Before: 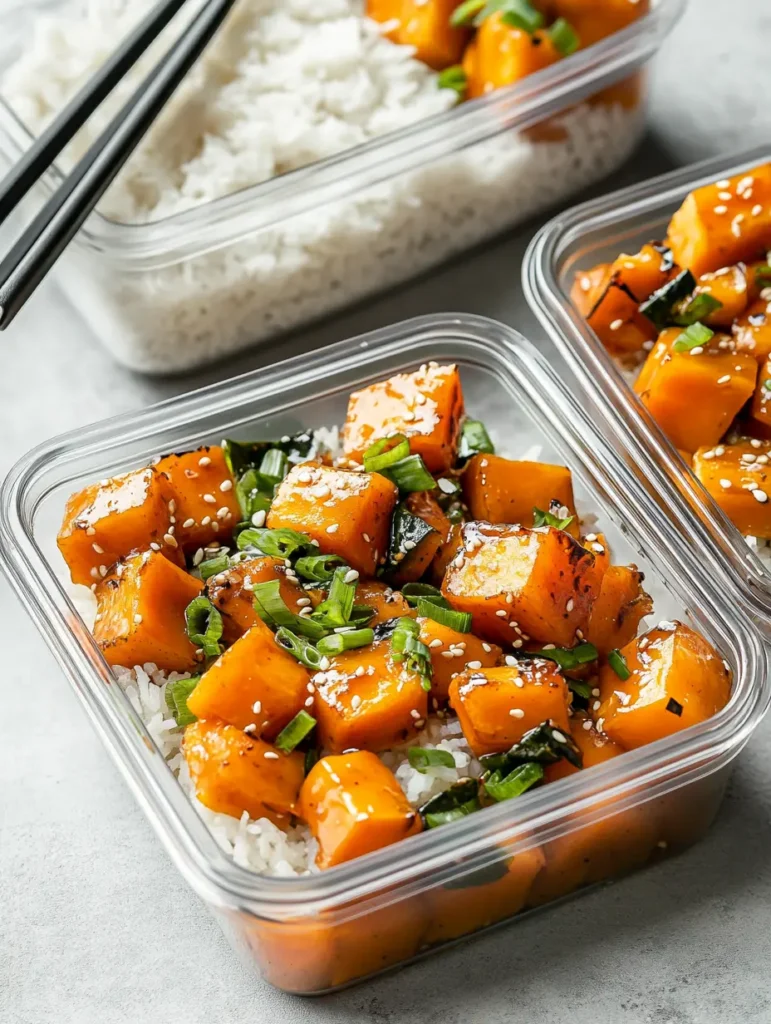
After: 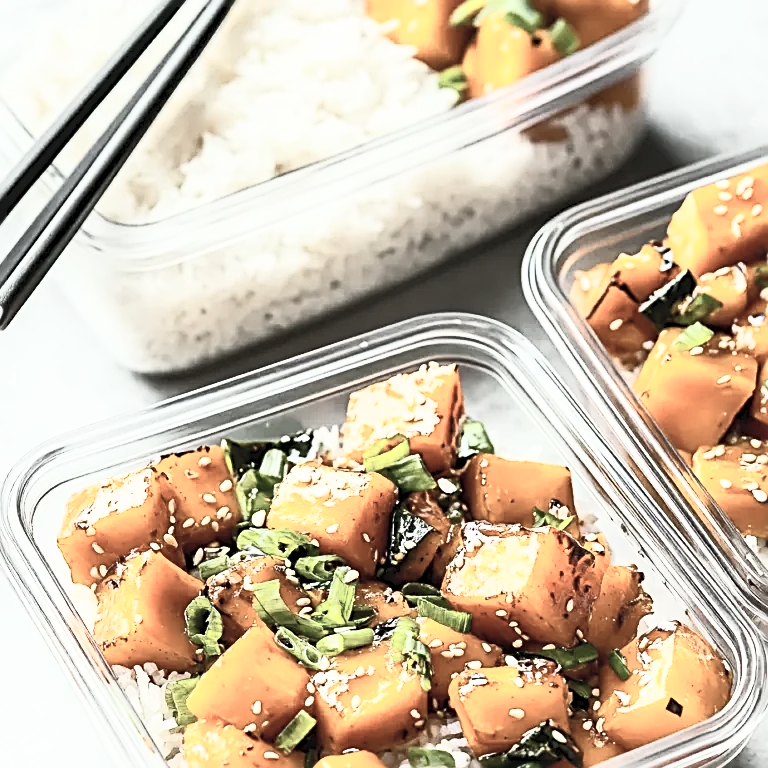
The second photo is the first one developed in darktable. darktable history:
contrast brightness saturation: contrast 0.57, brightness 0.57, saturation -0.34
sharpen: radius 2.584, amount 0.688
crop: bottom 24.967%
exposure: exposure -0.01 EV, compensate highlight preservation false
color correction: highlights a* -0.137, highlights b* 0.137
